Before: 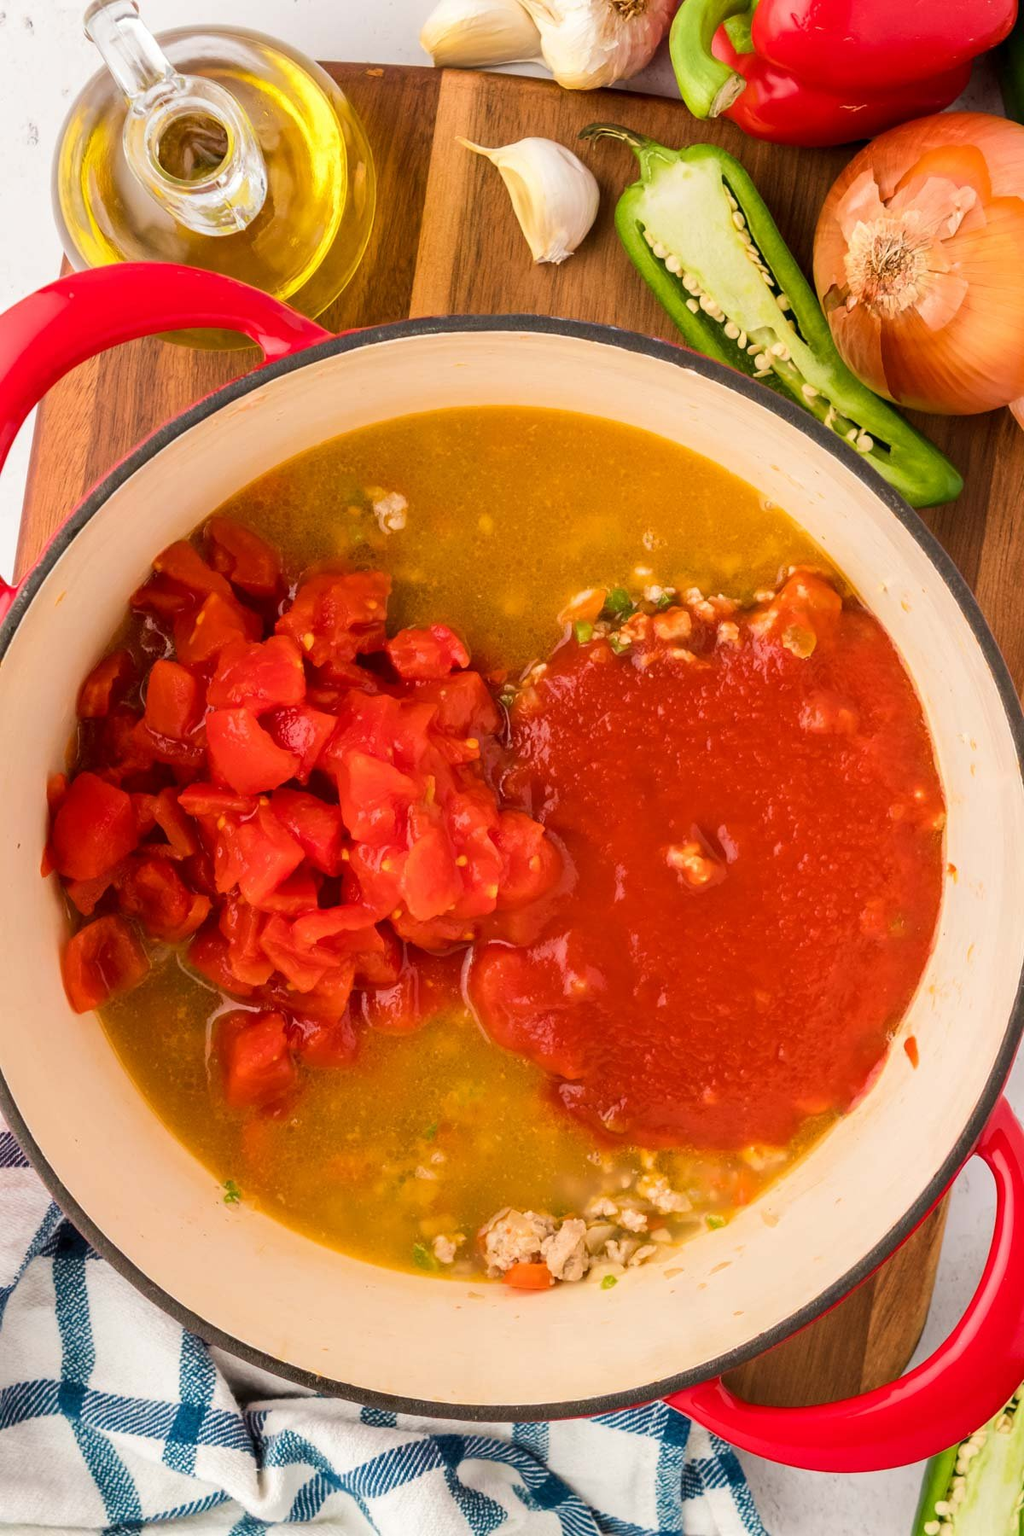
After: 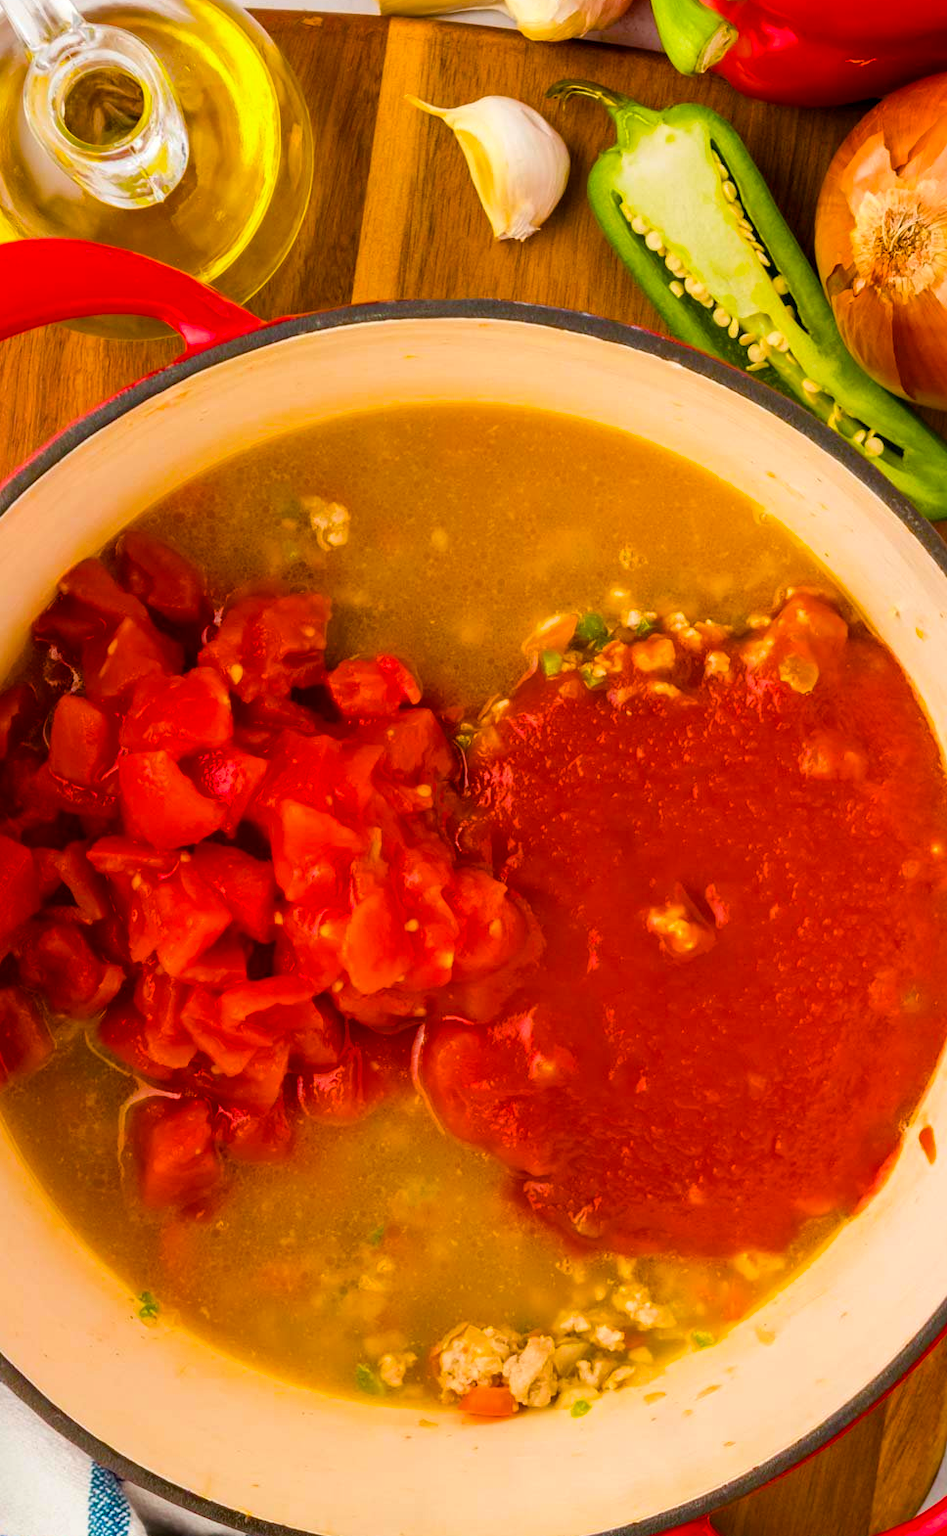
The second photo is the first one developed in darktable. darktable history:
color balance rgb: perceptual saturation grading › global saturation 36.164%, perceptual saturation grading › shadows 35.318%, global vibrance 21.417%
crop: left 10.008%, top 3.518%, right 9.293%, bottom 9.239%
